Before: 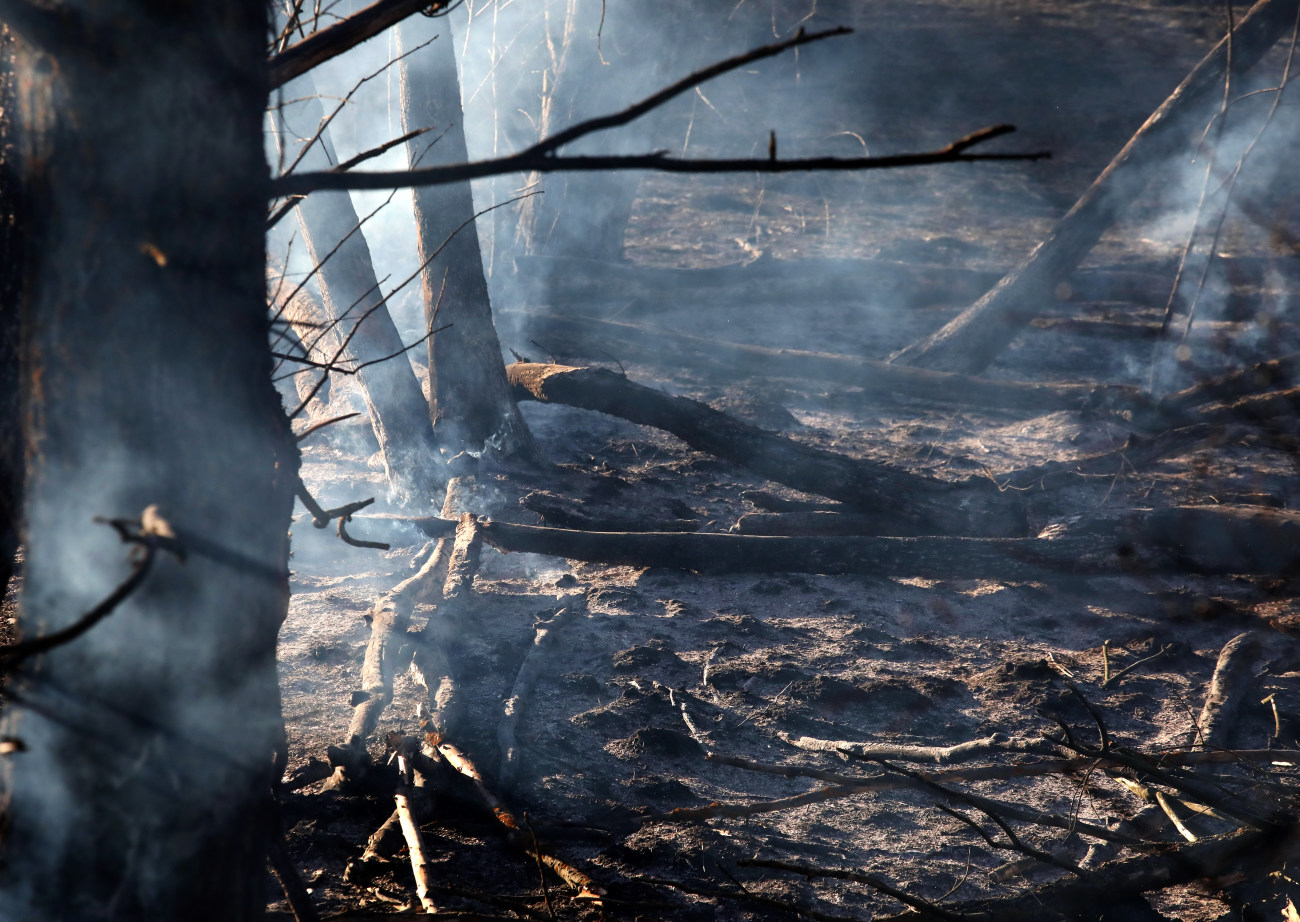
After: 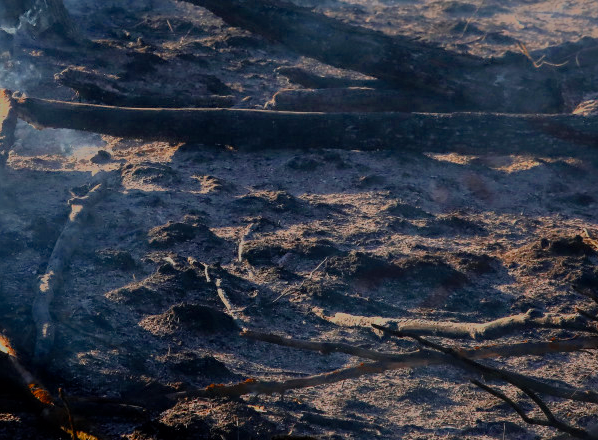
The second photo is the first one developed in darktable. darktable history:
exposure: exposure -0.487 EV, compensate highlight preservation false
color balance rgb: perceptual saturation grading › global saturation 34.124%, saturation formula JzAzBz (2021)
crop: left 35.802%, top 46.072%, right 18.158%, bottom 6.165%
shadows and highlights: shadows 37.87, highlights -75.21
